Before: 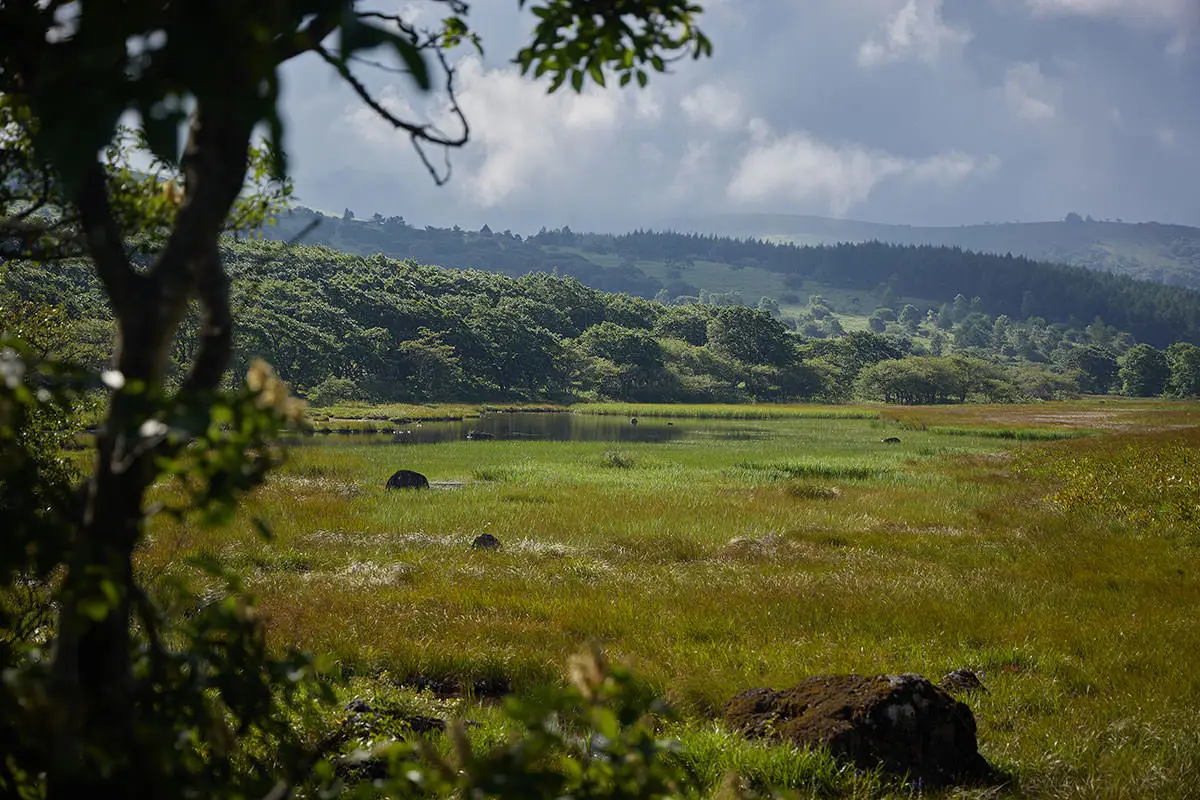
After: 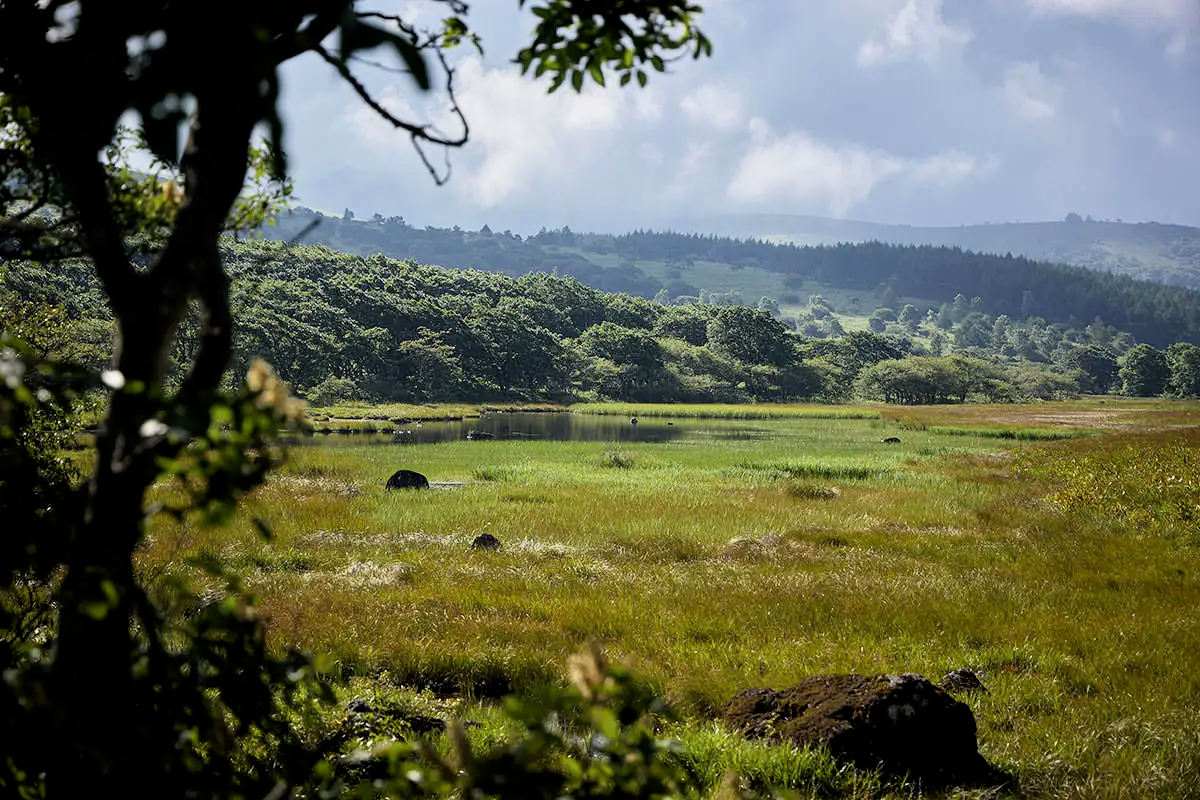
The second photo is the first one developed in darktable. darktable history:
exposure: exposure 0.552 EV, compensate highlight preservation false
filmic rgb: middle gray luminance 12.72%, black relative exposure -10.13 EV, white relative exposure 3.46 EV, target black luminance 0%, hardness 5.69, latitude 45.22%, contrast 1.216, highlights saturation mix 4.8%, shadows ↔ highlights balance 26.65%, color science v6 (2022)
